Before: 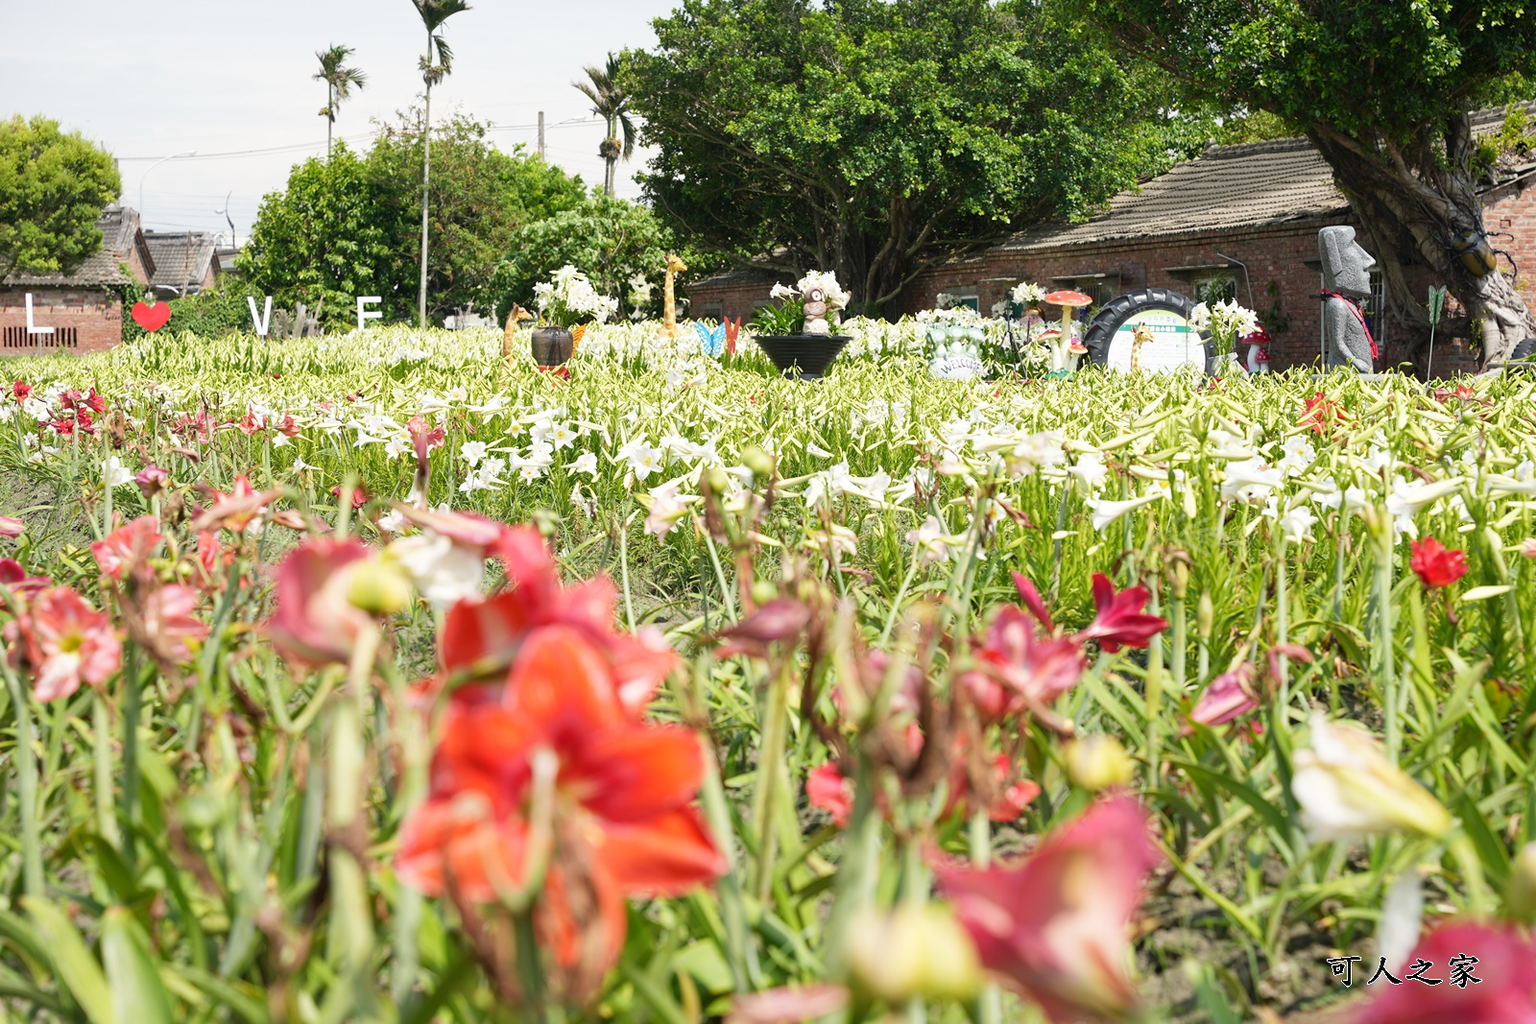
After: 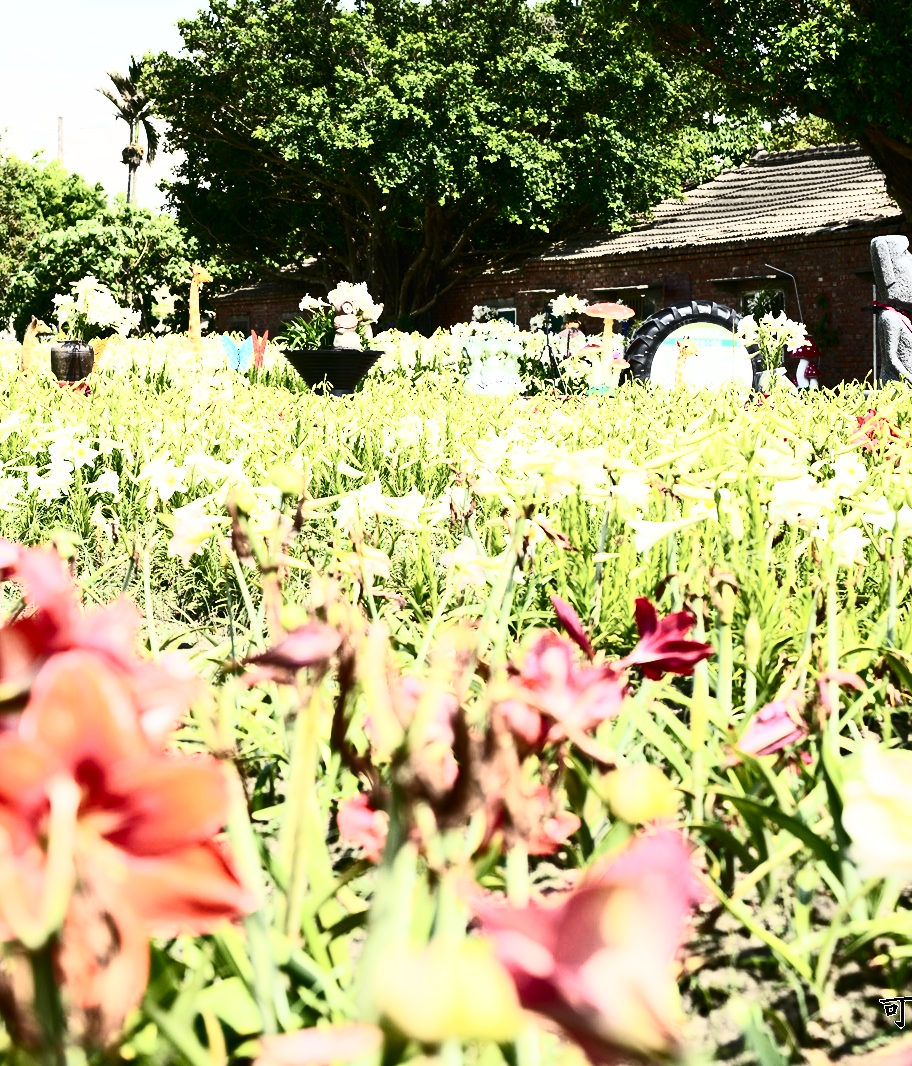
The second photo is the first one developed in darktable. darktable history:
contrast brightness saturation: contrast 0.911, brightness 0.195
crop: left 31.482%, top 0.005%, right 11.473%
